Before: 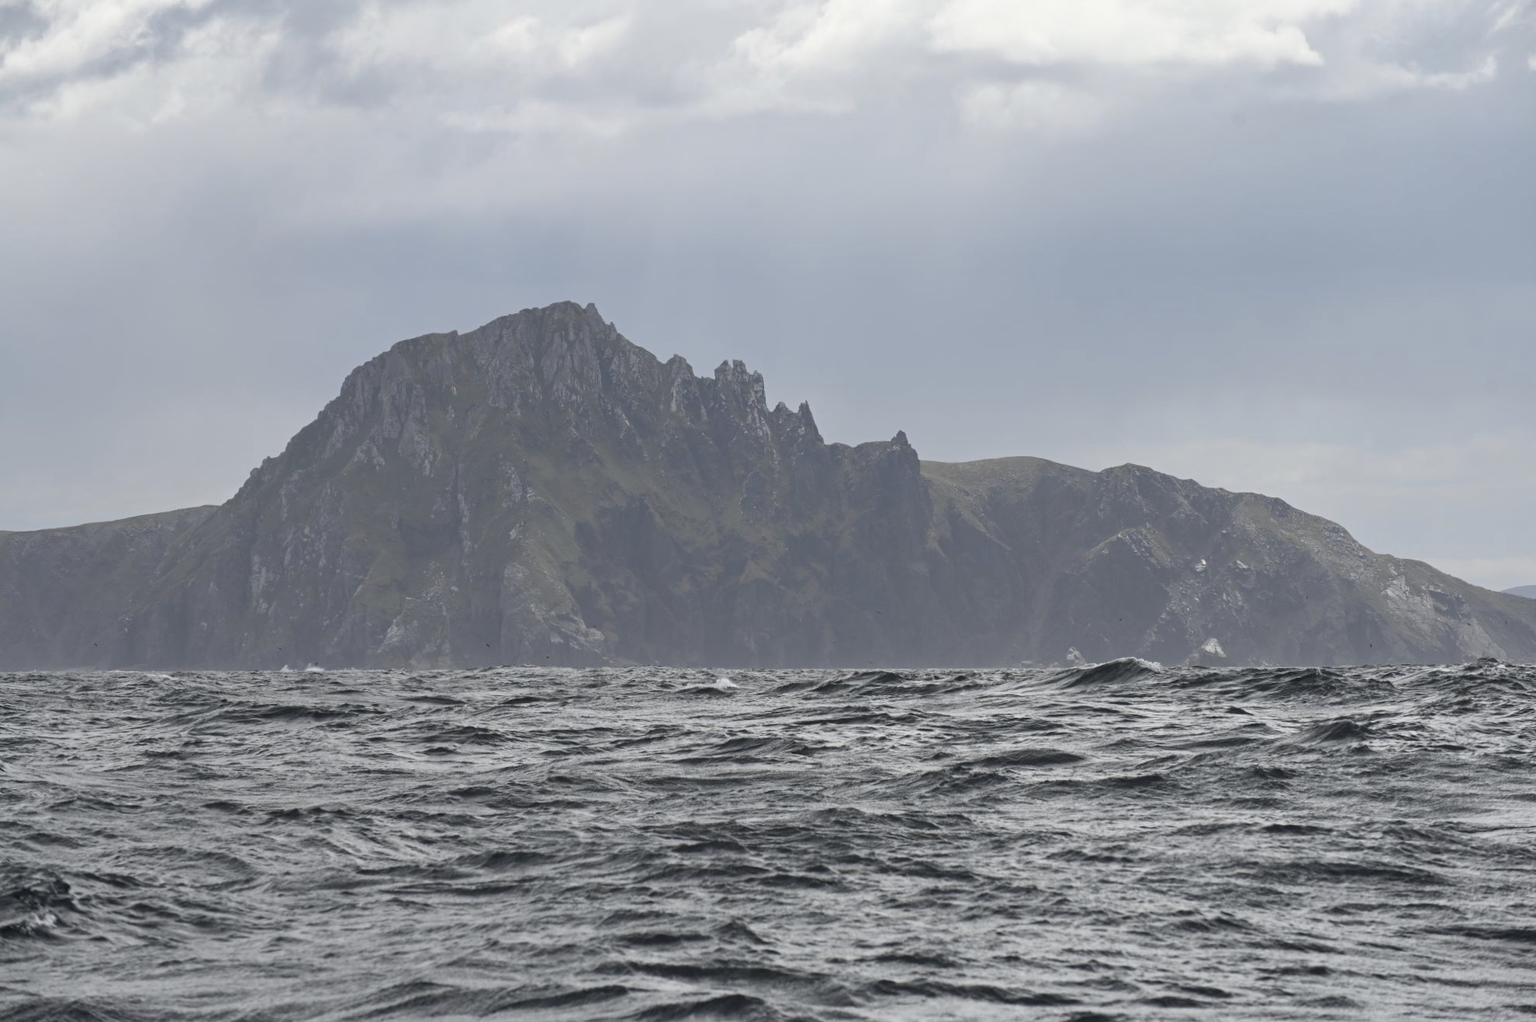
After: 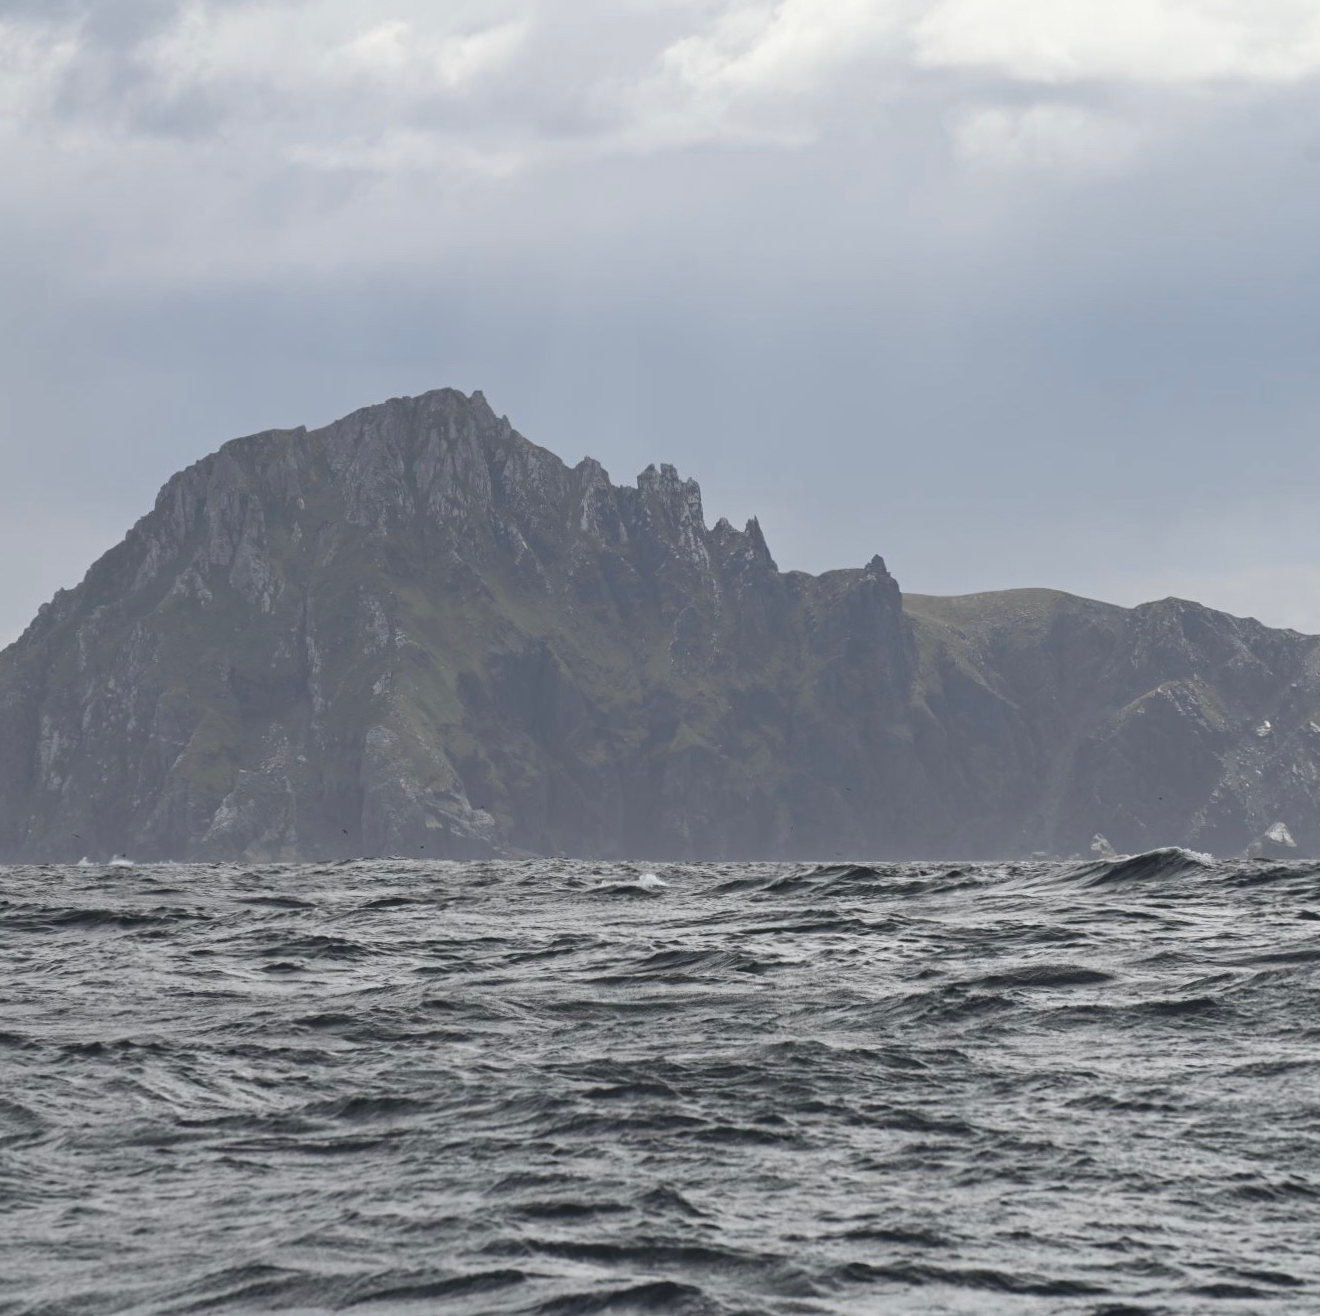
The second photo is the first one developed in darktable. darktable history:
crop and rotate: left 14.358%, right 18.975%
